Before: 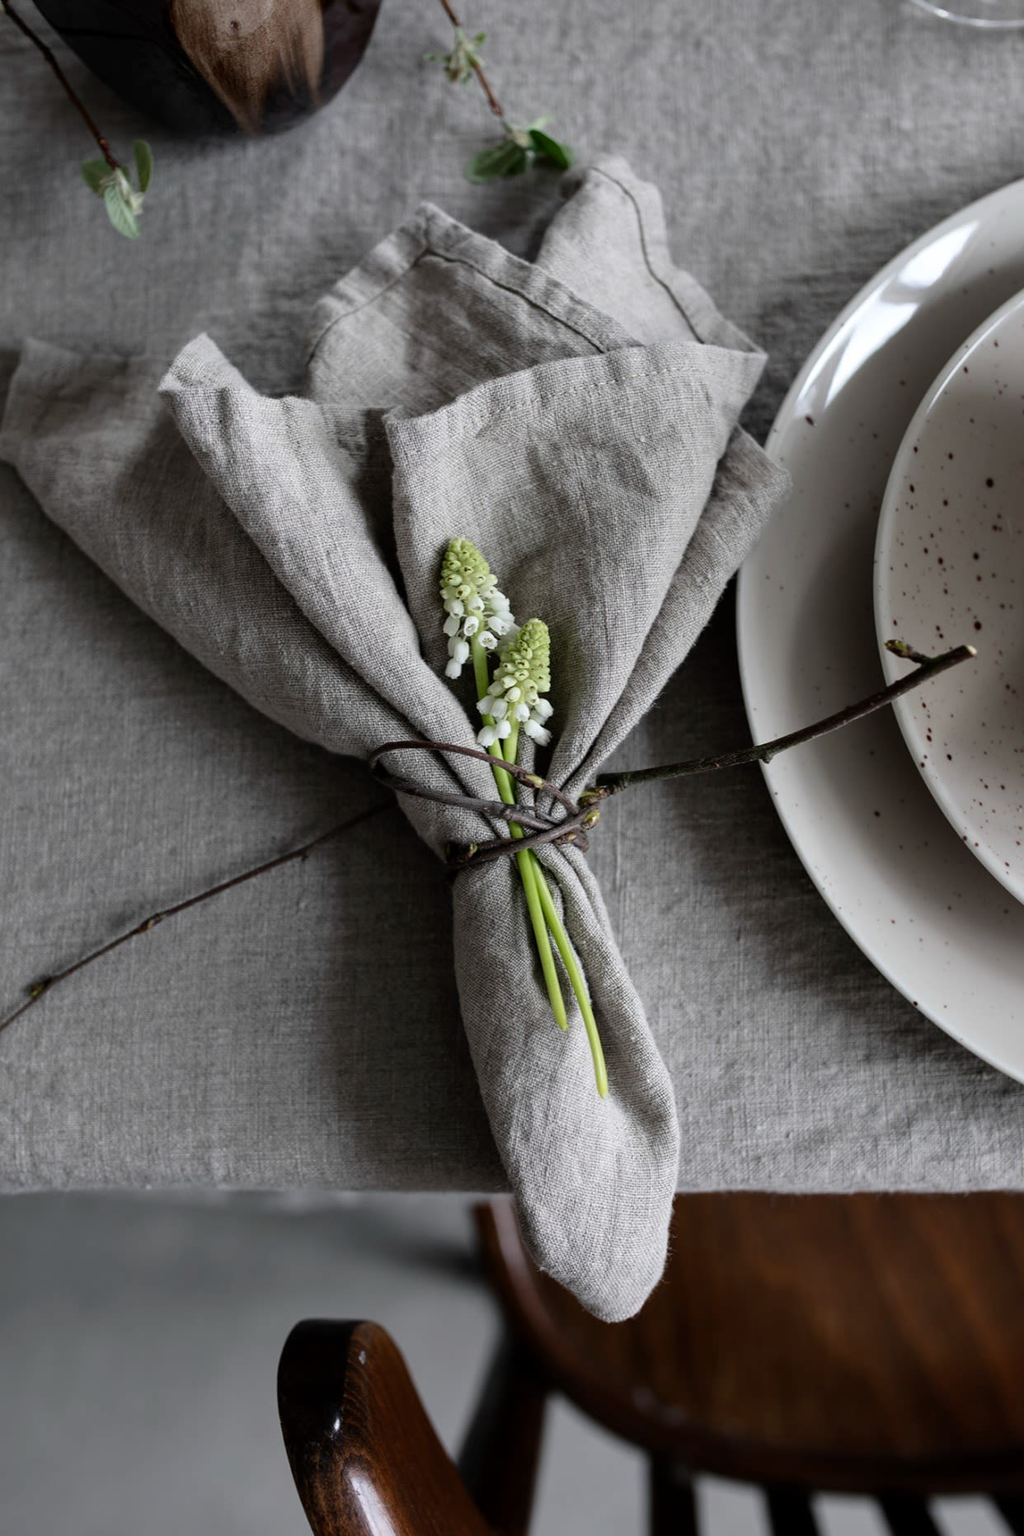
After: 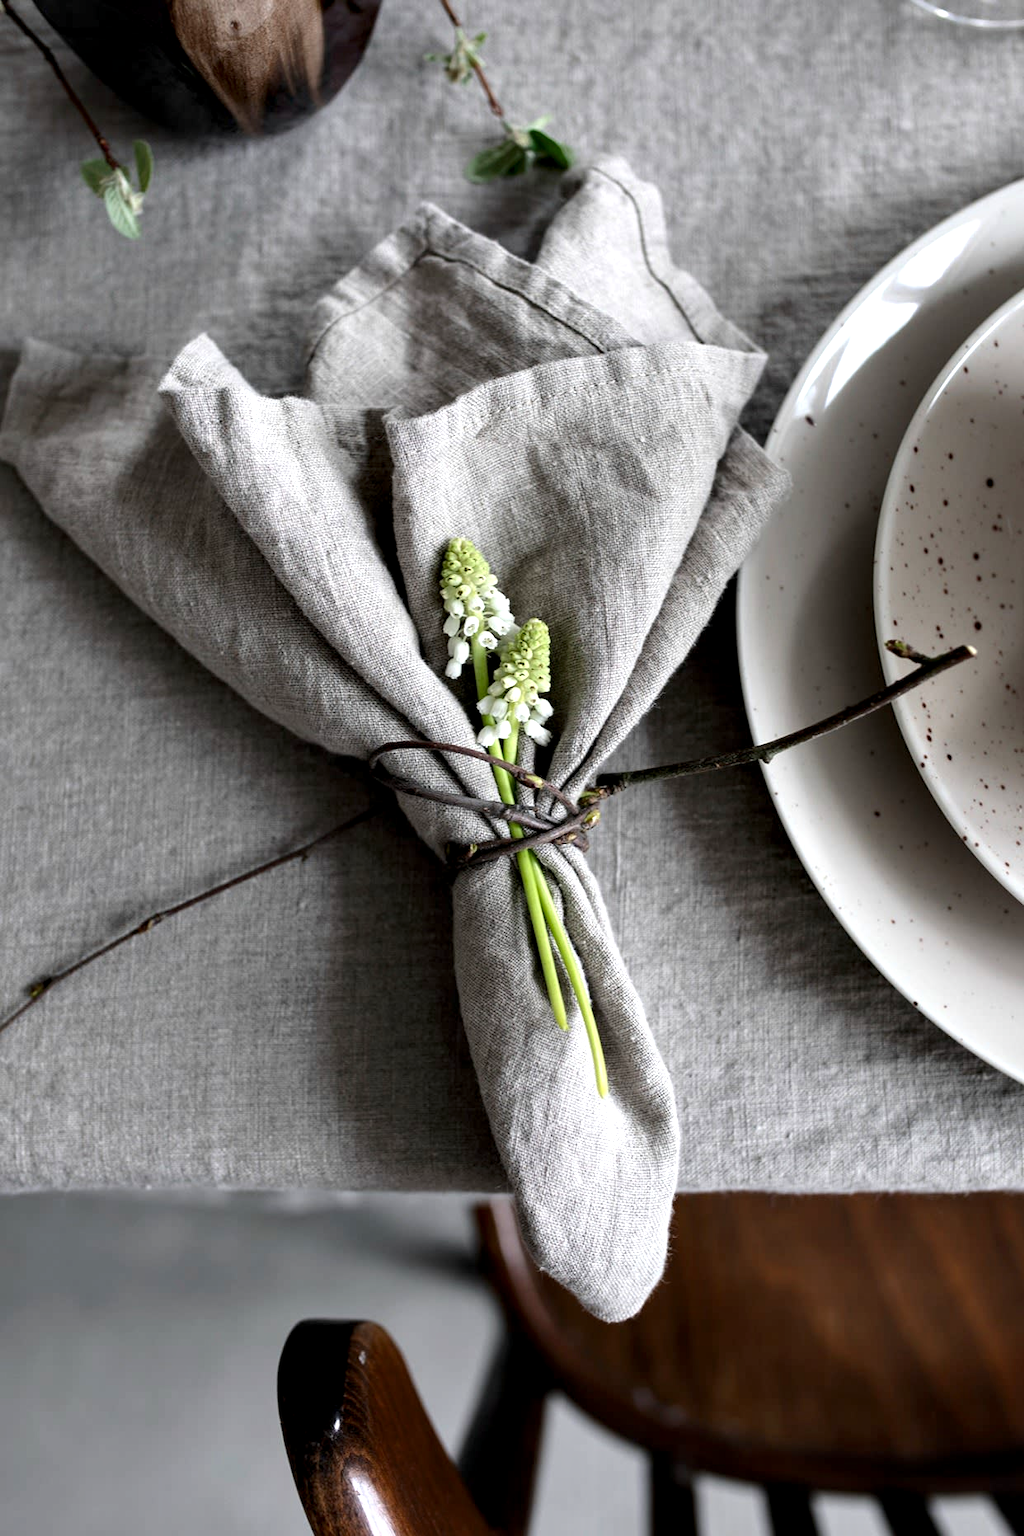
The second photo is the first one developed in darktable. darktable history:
exposure: exposure 0.566 EV, compensate highlight preservation false
contrast equalizer: octaves 7, y [[0.6 ×6], [0.55 ×6], [0 ×6], [0 ×6], [0 ×6]], mix 0.3
base curve: exposure shift 0, preserve colors none
